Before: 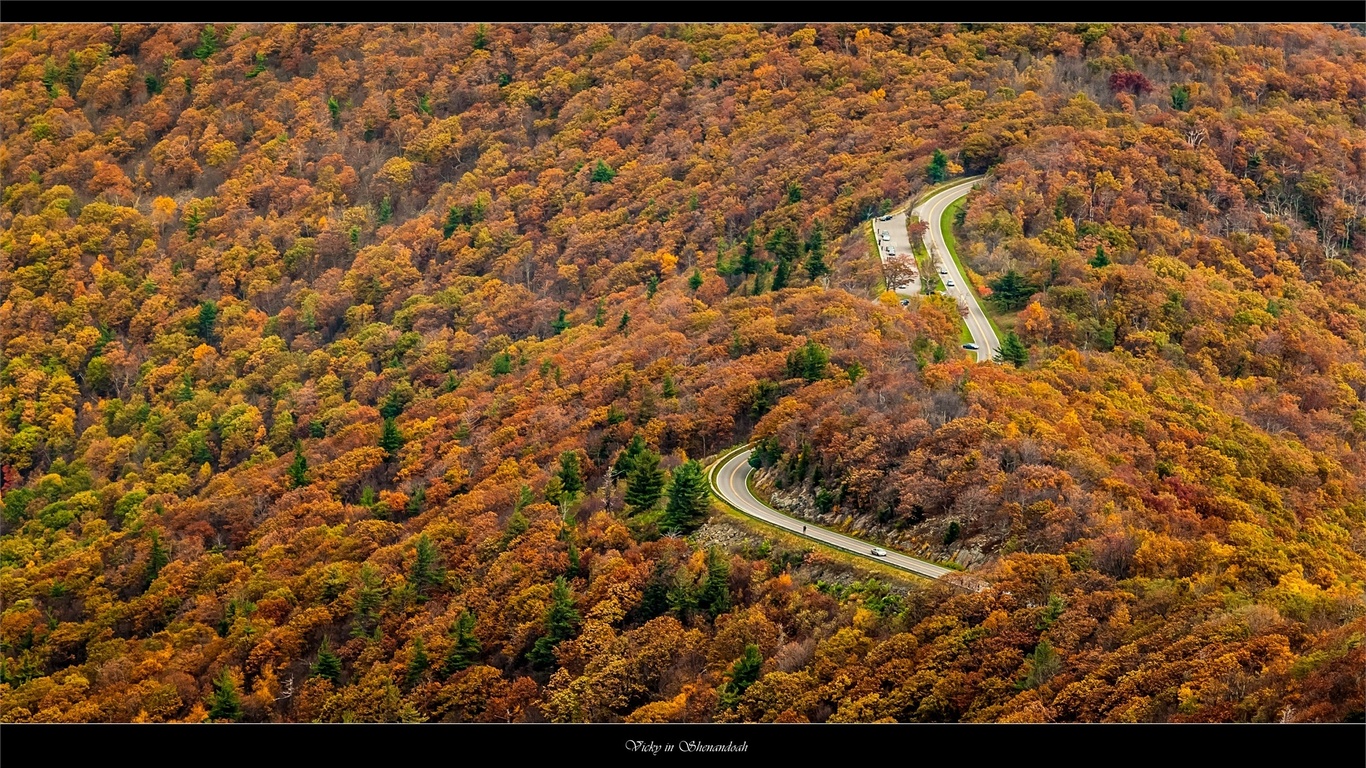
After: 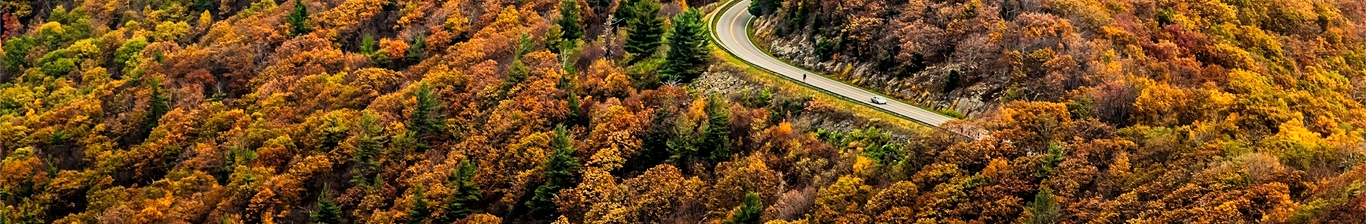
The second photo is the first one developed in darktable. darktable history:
tone equalizer: edges refinement/feathering 500, mask exposure compensation -1.57 EV, preserve details no
crop and rotate: top 58.902%, bottom 11.806%
tone curve: curves: ch0 [(0, 0) (0.078, 0.029) (0.265, 0.241) (0.507, 0.56) (0.744, 0.826) (1, 0.948)]; ch1 [(0, 0) (0.346, 0.307) (0.418, 0.383) (0.46, 0.439) (0.482, 0.493) (0.502, 0.5) (0.517, 0.506) (0.55, 0.557) (0.601, 0.637) (0.666, 0.7) (1, 1)]; ch2 [(0, 0) (0.346, 0.34) (0.431, 0.45) (0.485, 0.494) (0.5, 0.498) (0.508, 0.499) (0.532, 0.546) (0.579, 0.628) (0.625, 0.668) (1, 1)], color space Lab, linked channels, preserve colors none
